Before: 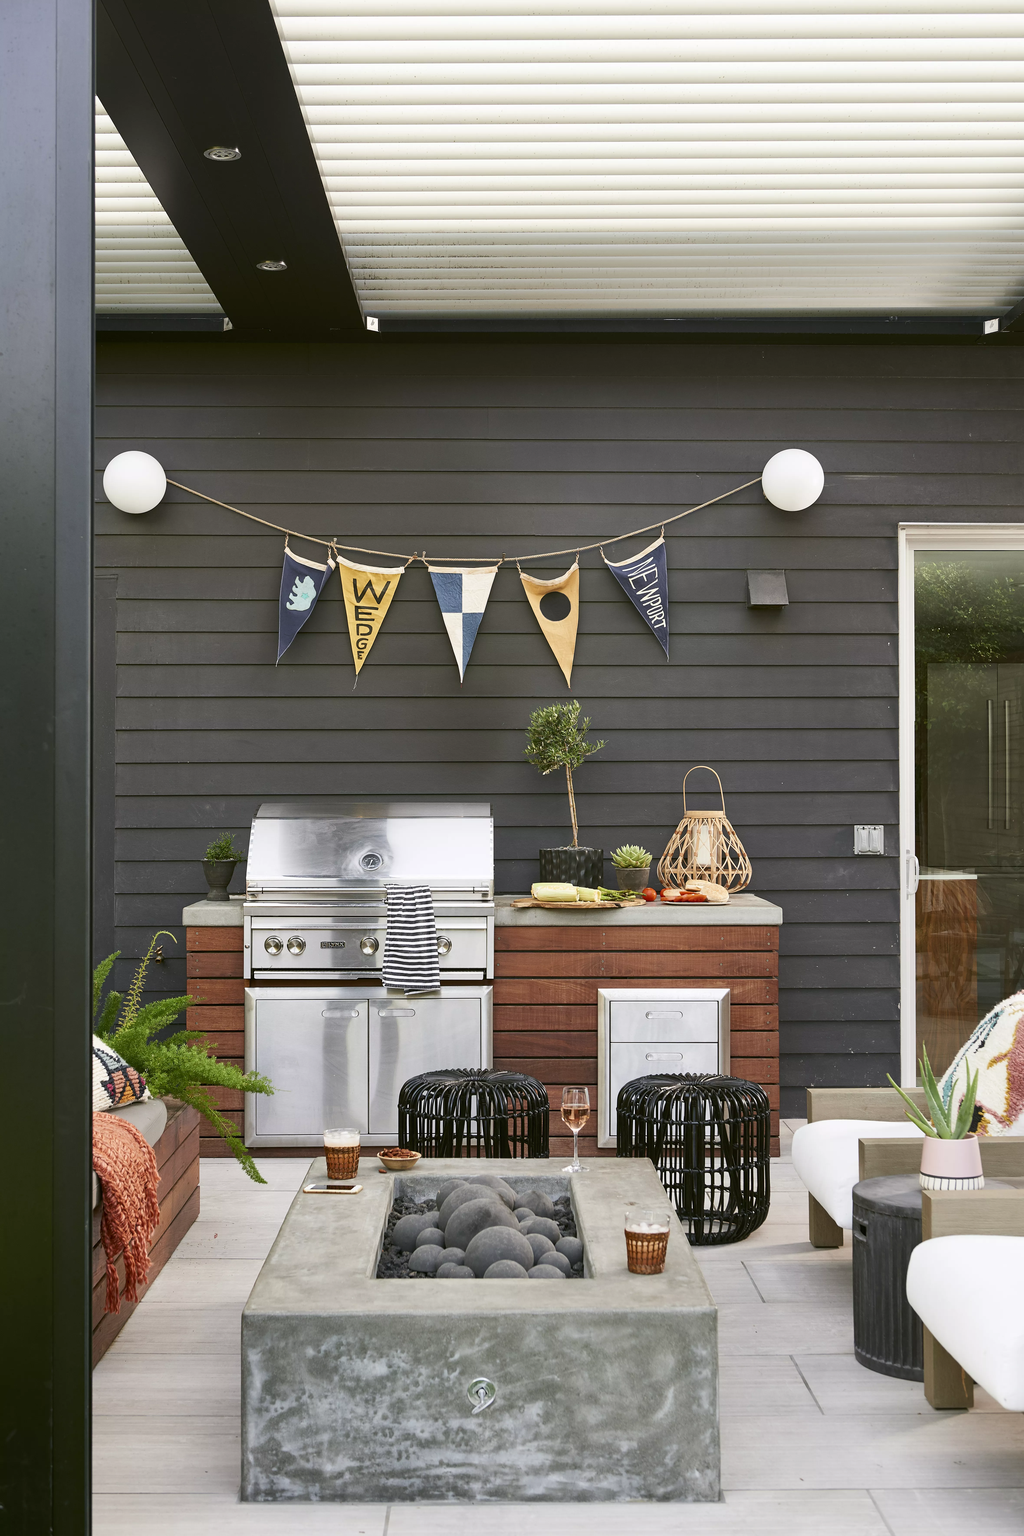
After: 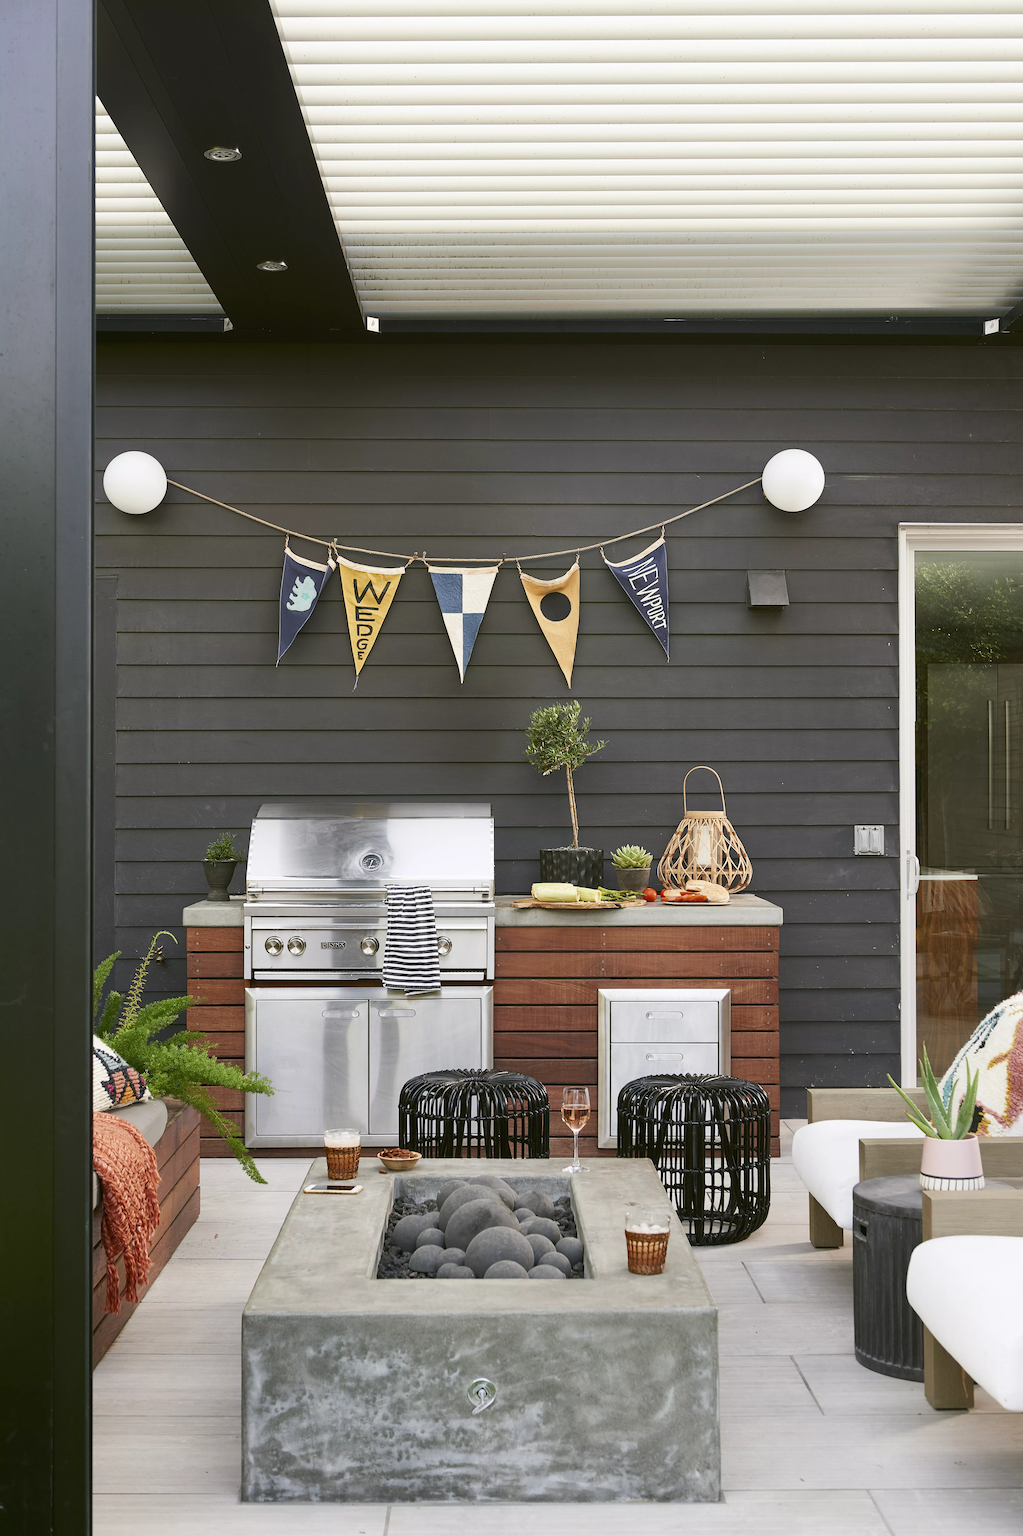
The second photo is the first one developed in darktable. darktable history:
local contrast: mode bilateral grid, contrast 100, coarseness 100, detail 91%, midtone range 0.2
white balance: emerald 1
